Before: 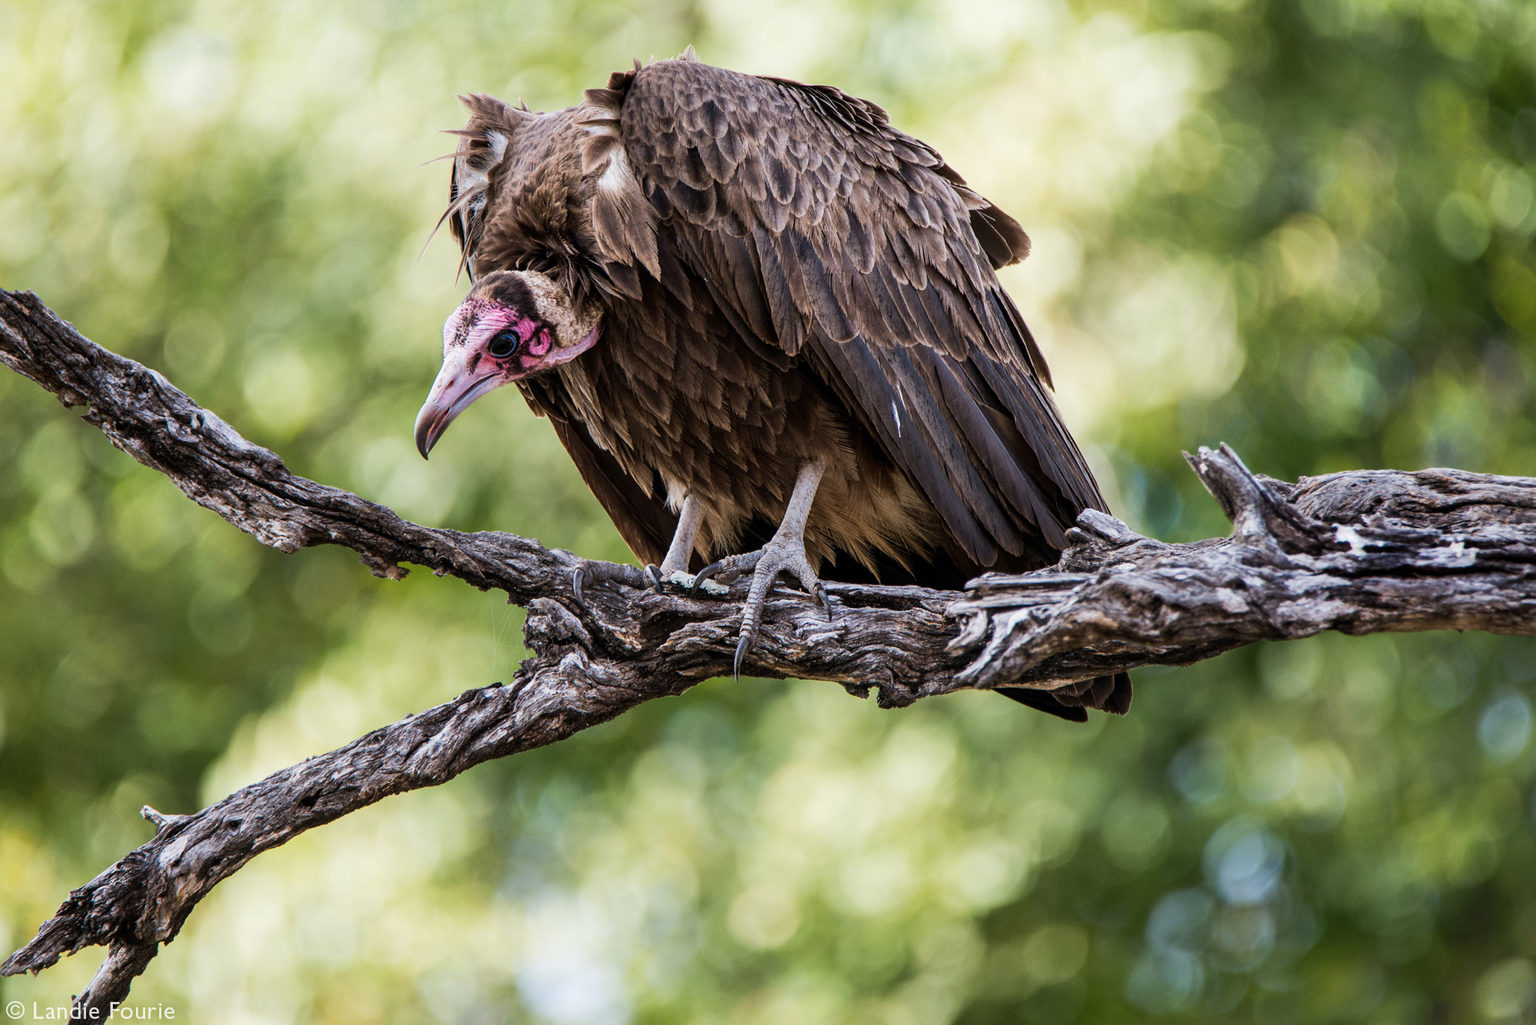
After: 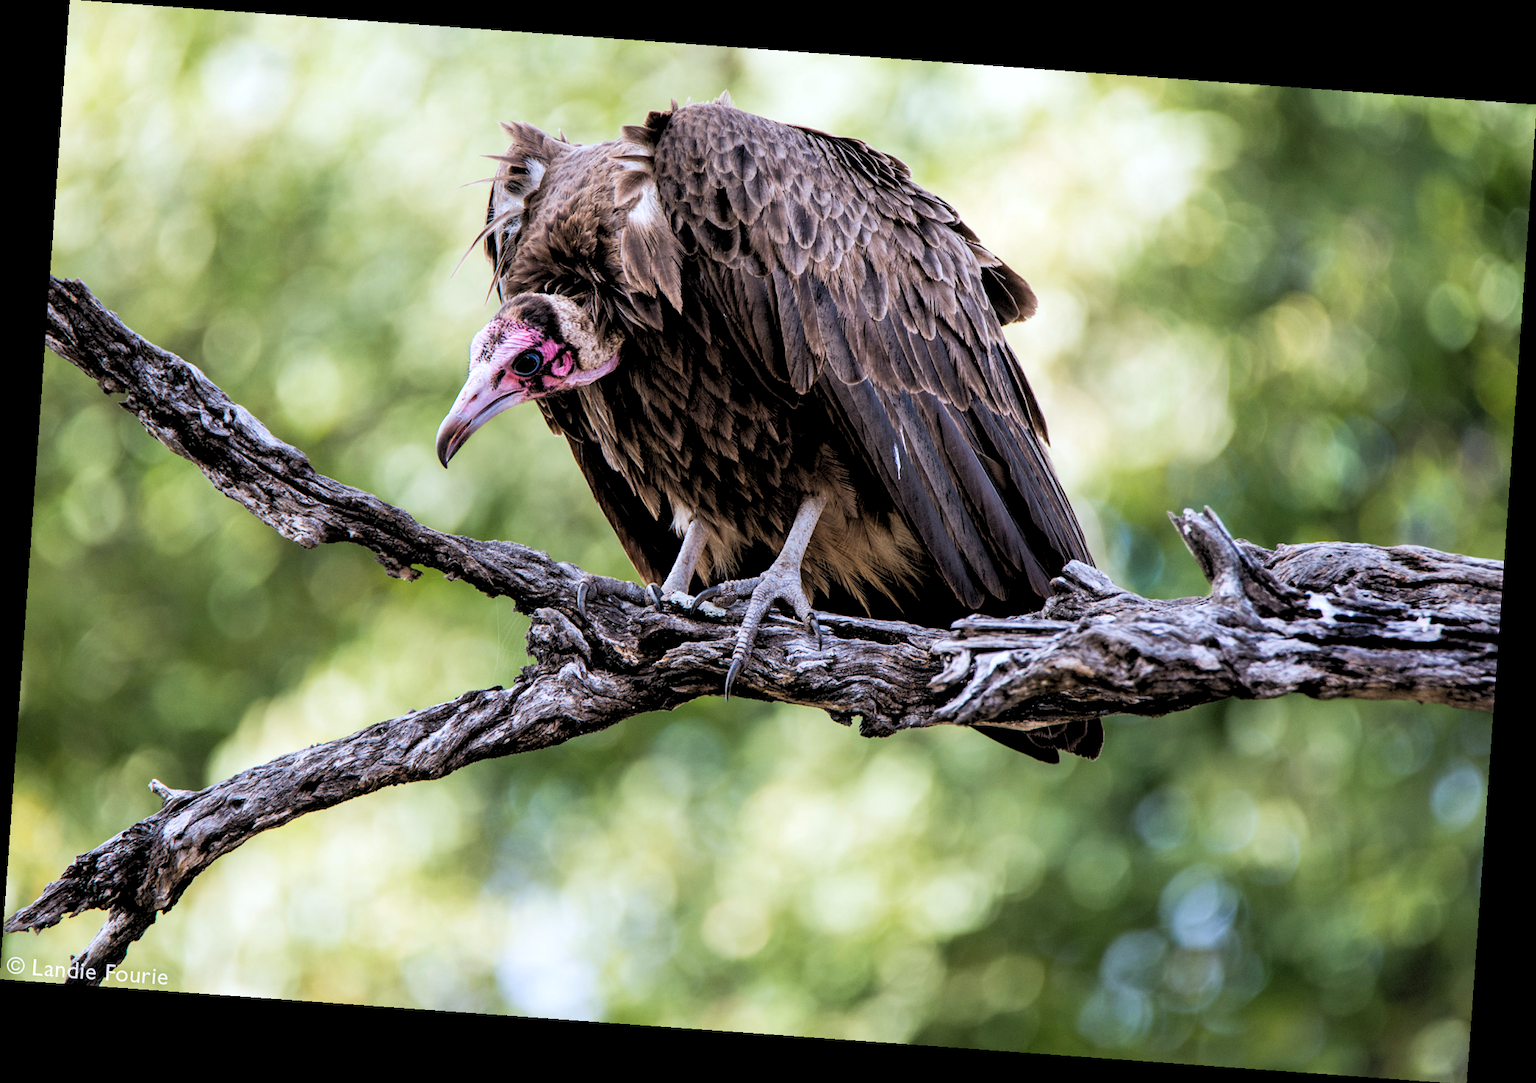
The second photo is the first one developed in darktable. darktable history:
rgb levels: levels [[0.013, 0.434, 0.89], [0, 0.5, 1], [0, 0.5, 1]]
rotate and perspective: rotation 4.1°, automatic cropping off
color calibration: illuminant as shot in camera, x 0.358, y 0.373, temperature 4628.91 K
